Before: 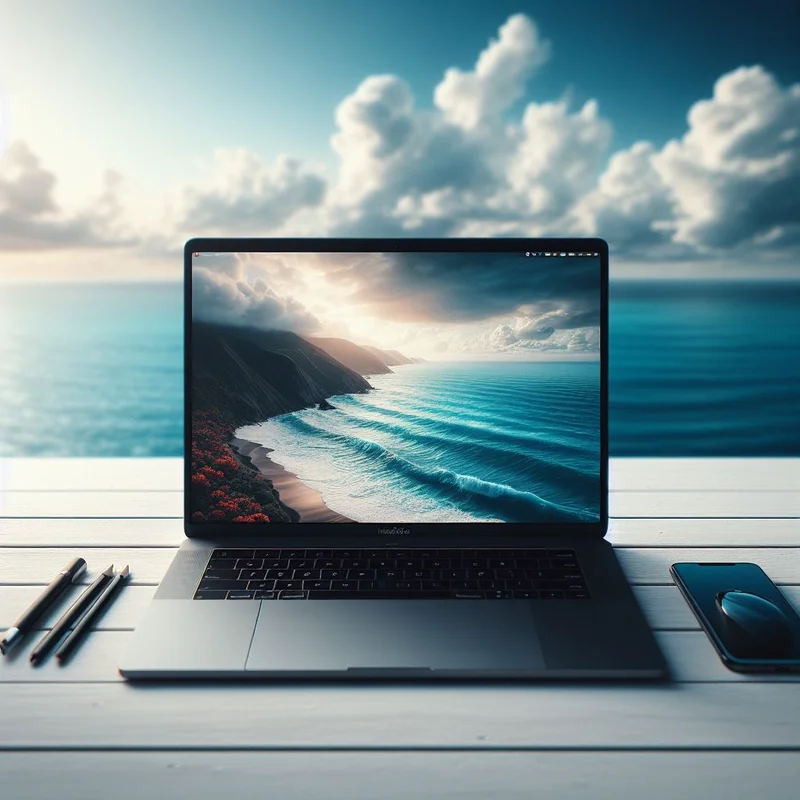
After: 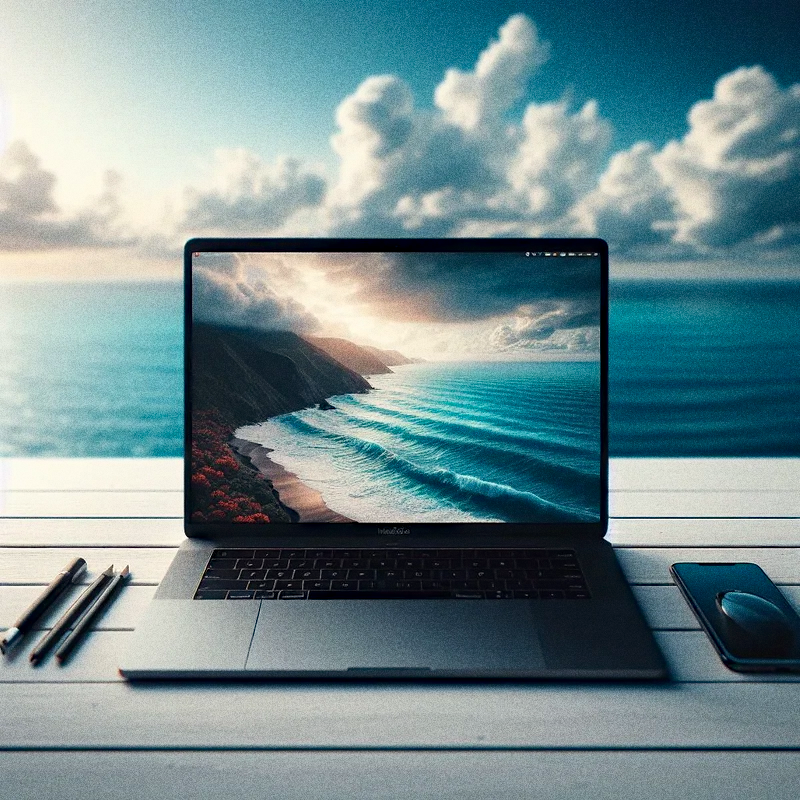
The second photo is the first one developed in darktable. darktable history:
exposure: compensate highlight preservation false
color calibration: x 0.342, y 0.355, temperature 5146 K
grain: coarseness 0.09 ISO, strength 40%
haze removal: strength 0.29, distance 0.25, compatibility mode true, adaptive false
